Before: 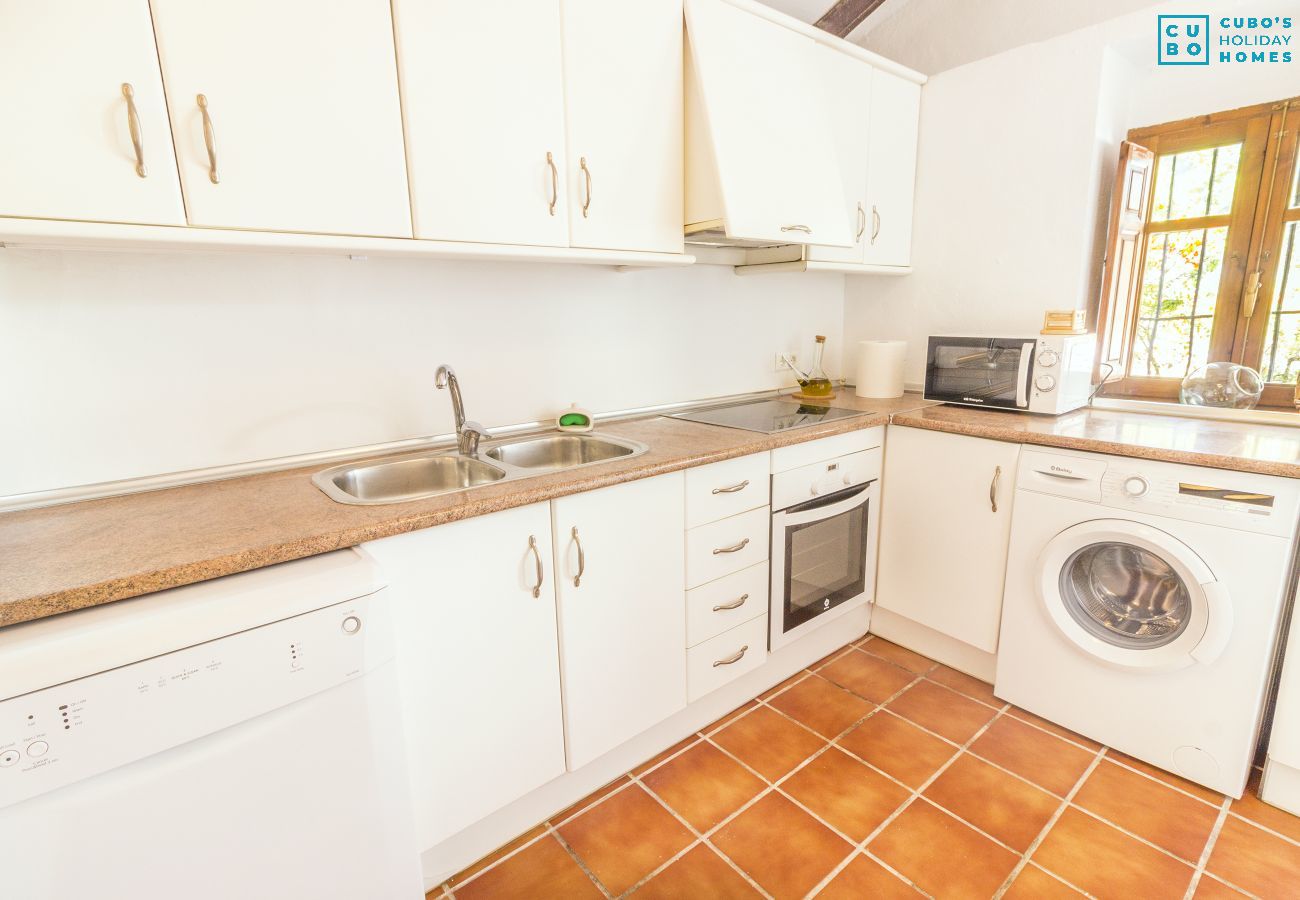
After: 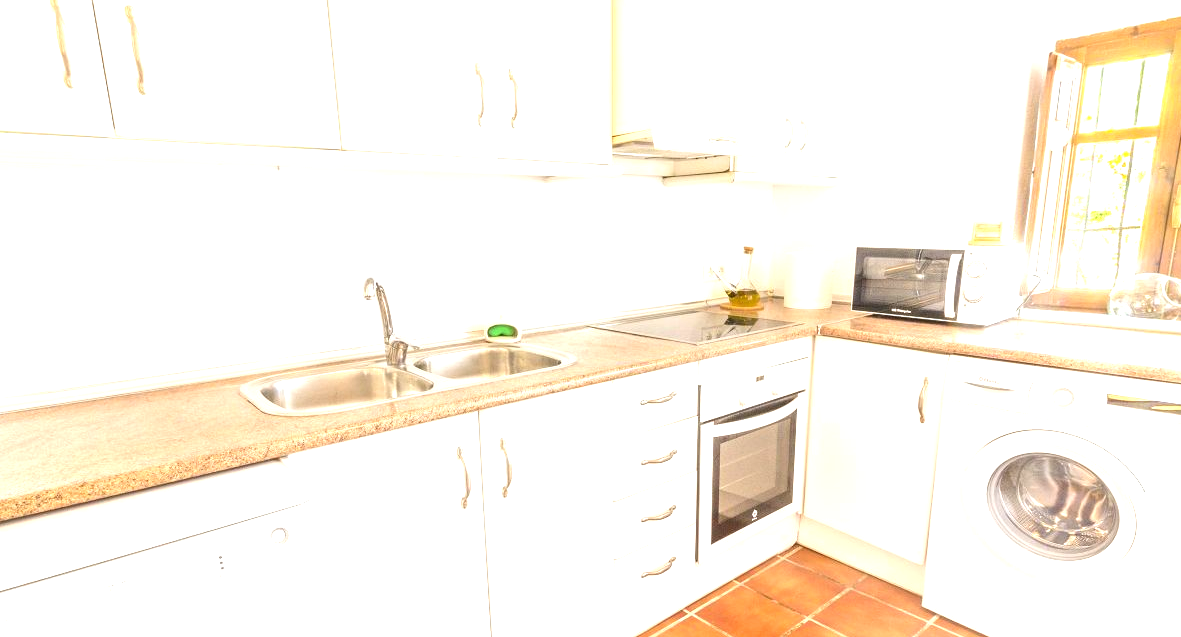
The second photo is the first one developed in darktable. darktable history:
crop: left 5.605%, top 9.962%, right 3.531%, bottom 19.193%
exposure: black level correction 0.001, exposure 0.961 EV, compensate highlight preservation false
